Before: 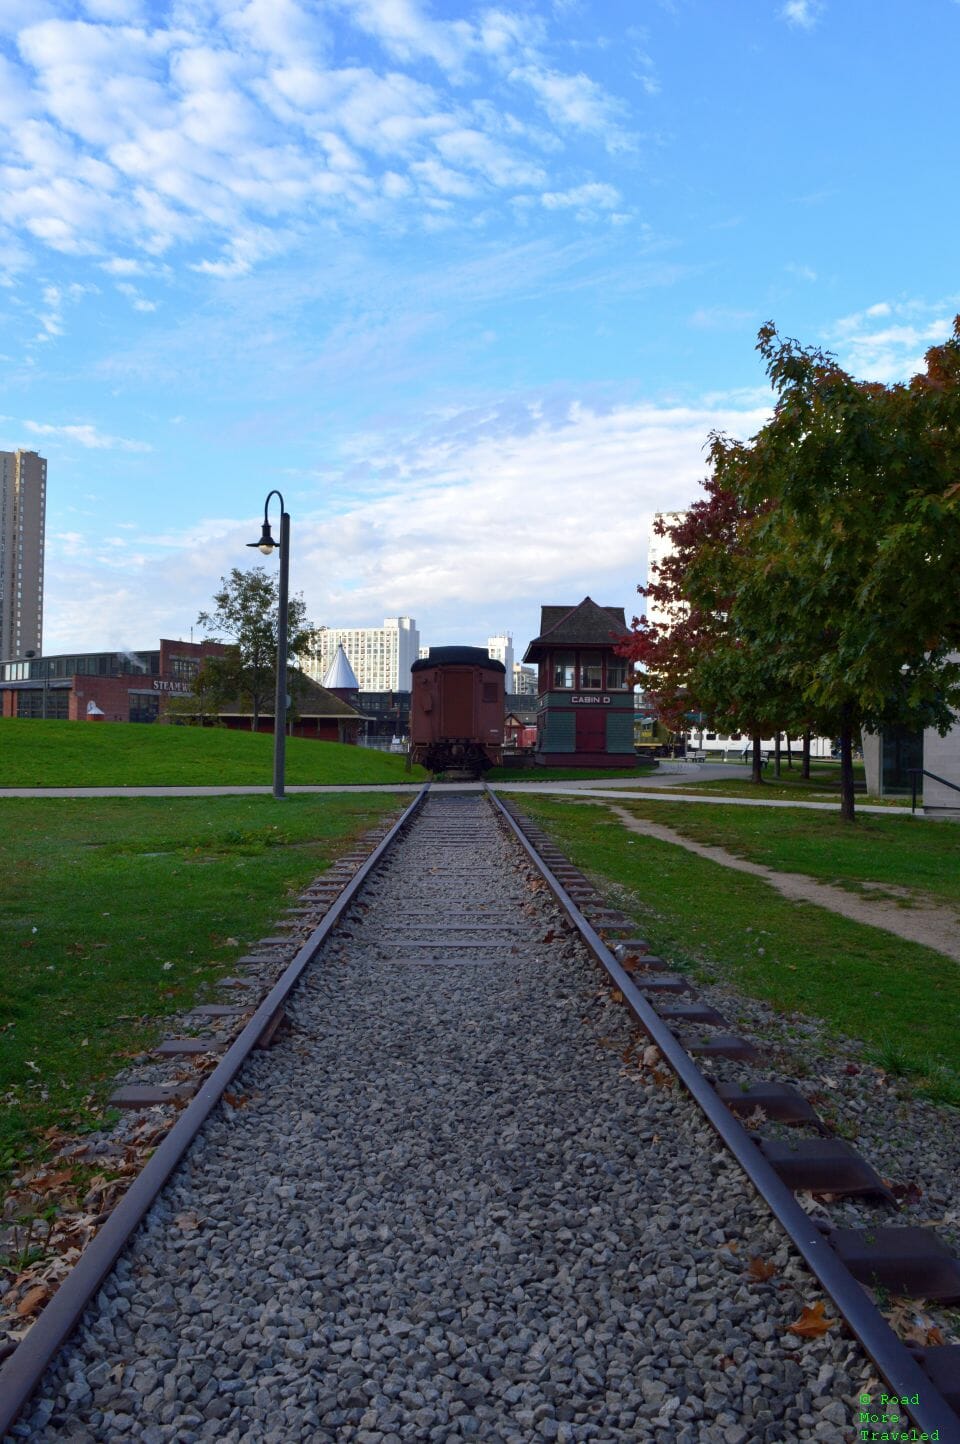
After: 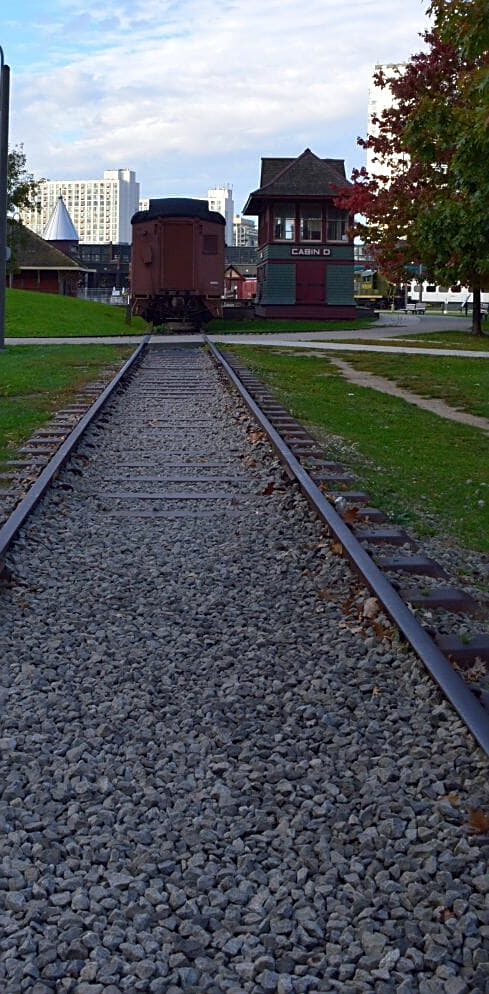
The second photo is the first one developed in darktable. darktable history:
crop and rotate: left 29.237%, top 31.152%, right 19.807%
sharpen: on, module defaults
